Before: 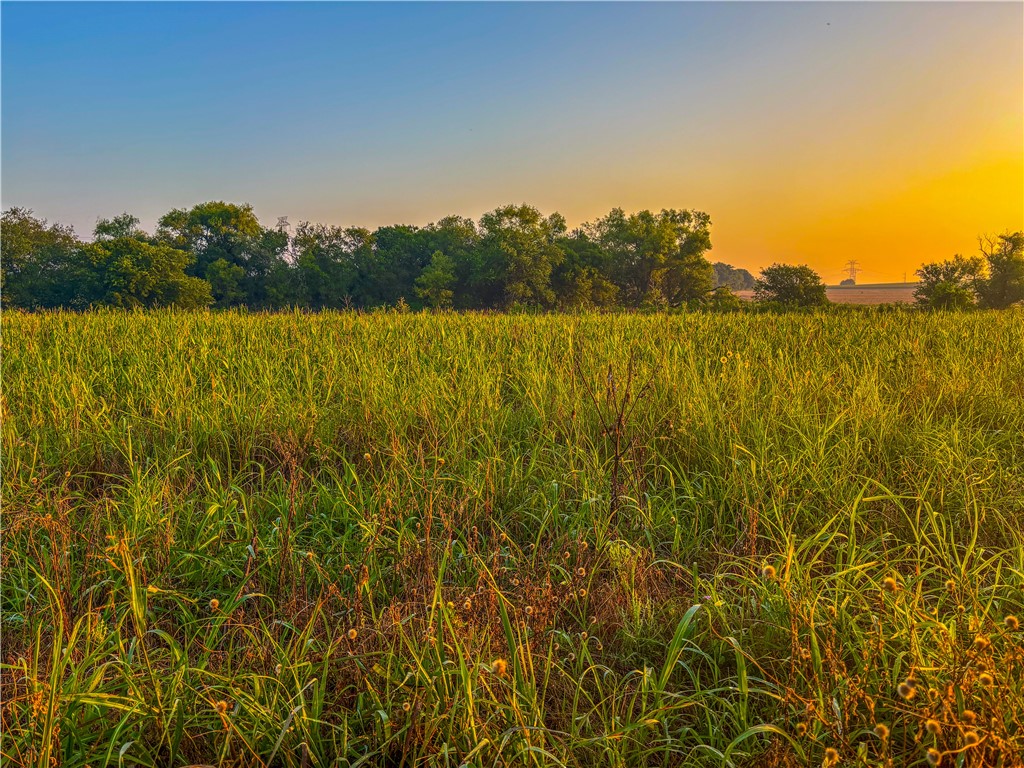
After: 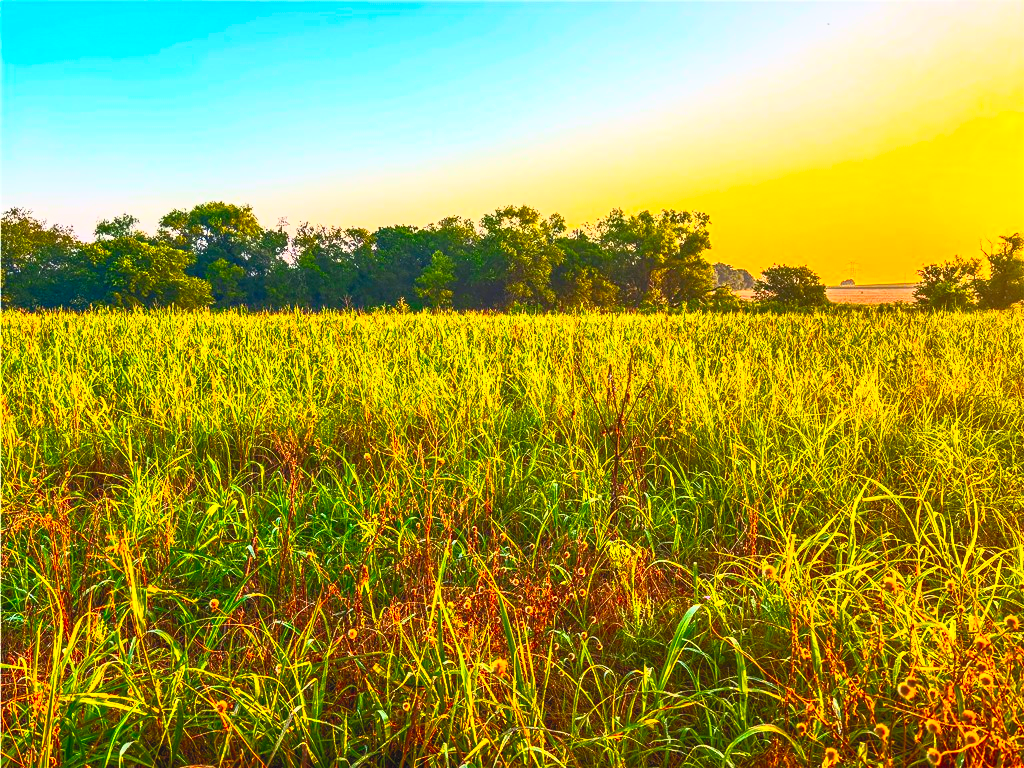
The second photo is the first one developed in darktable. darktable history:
contrast brightness saturation: contrast 0.985, brightness 0.982, saturation 0.988
